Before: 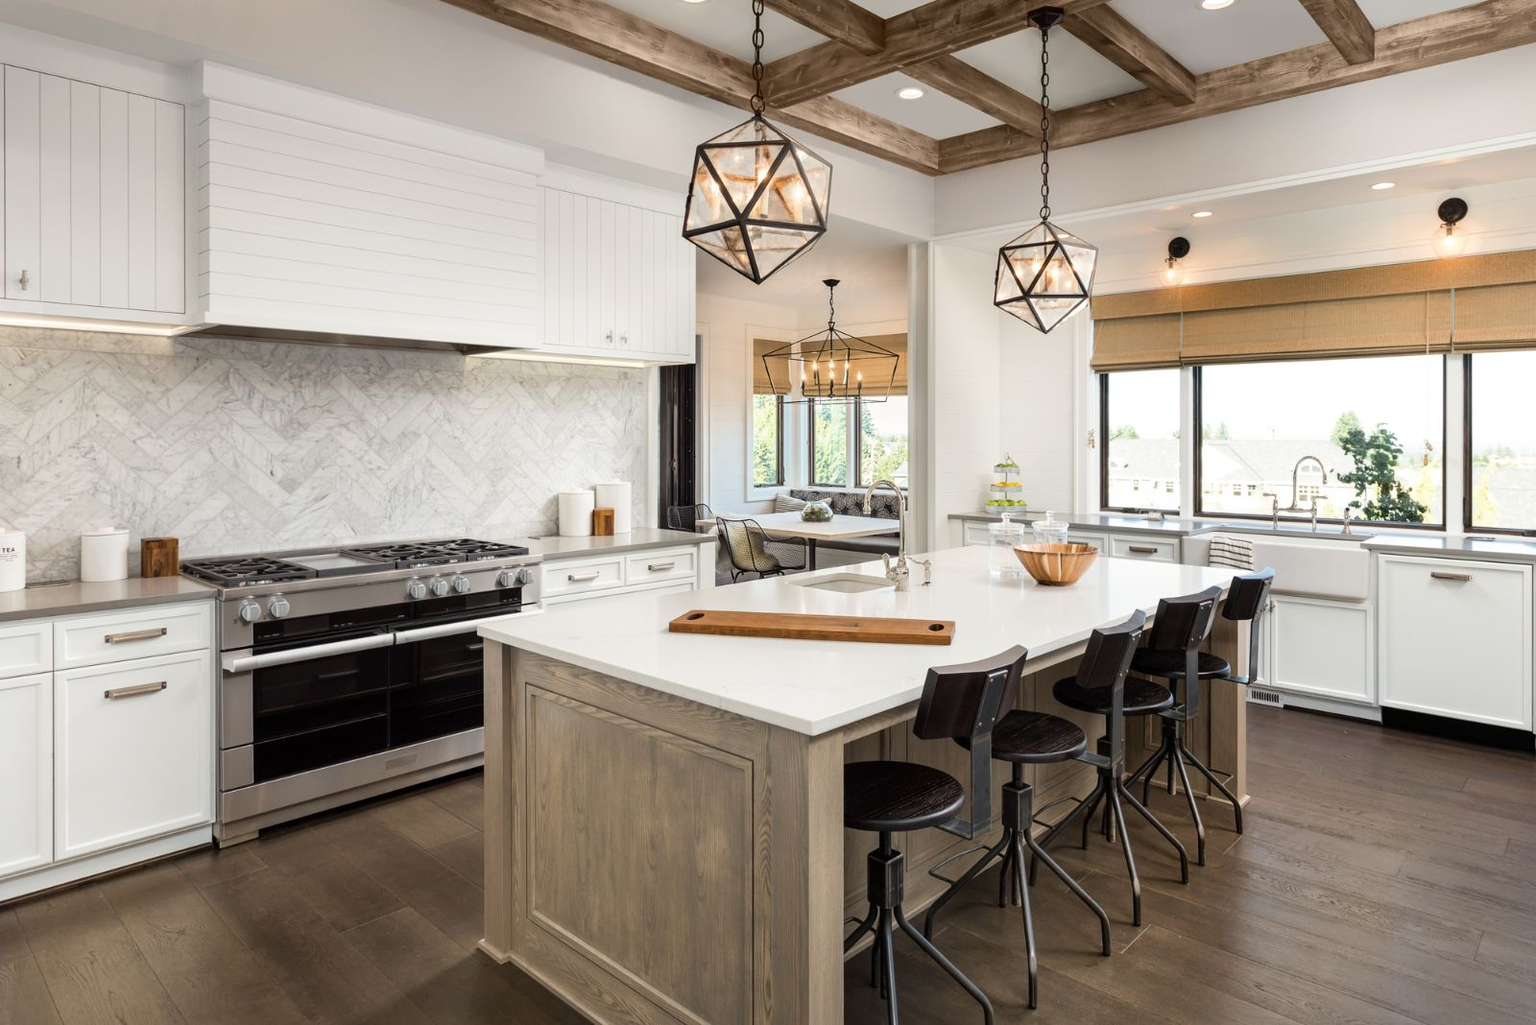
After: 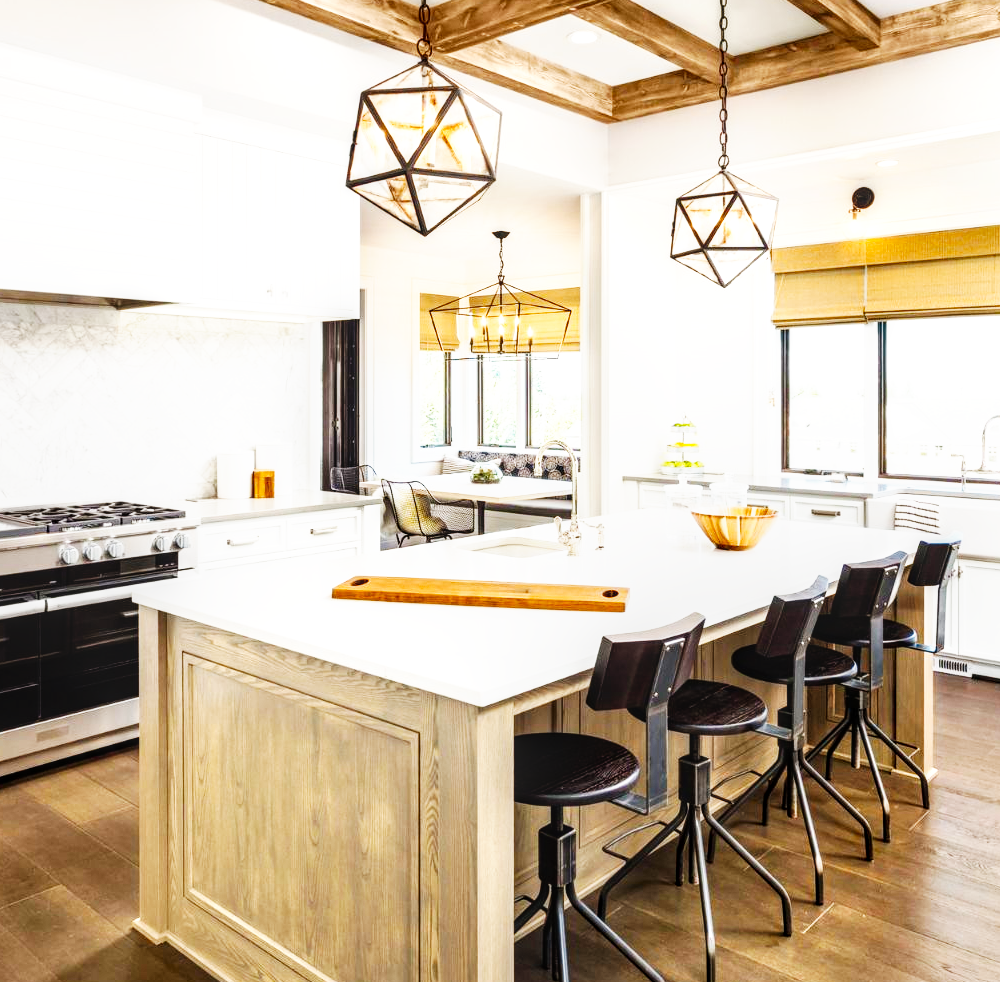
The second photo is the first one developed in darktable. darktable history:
base curve: curves: ch0 [(0, 0) (0.007, 0.004) (0.027, 0.03) (0.046, 0.07) (0.207, 0.54) (0.442, 0.872) (0.673, 0.972) (1, 1)], preserve colors none
crop and rotate: left 22.825%, top 5.646%, right 14.627%, bottom 2.334%
local contrast: on, module defaults
exposure: exposure 0.297 EV, compensate highlight preservation false
color balance rgb: linear chroma grading › global chroma 14.738%, perceptual saturation grading › global saturation 1.264%, perceptual saturation grading › highlights -3.009%, perceptual saturation grading › mid-tones 3.698%, perceptual saturation grading › shadows 7.651%, global vibrance 20%
